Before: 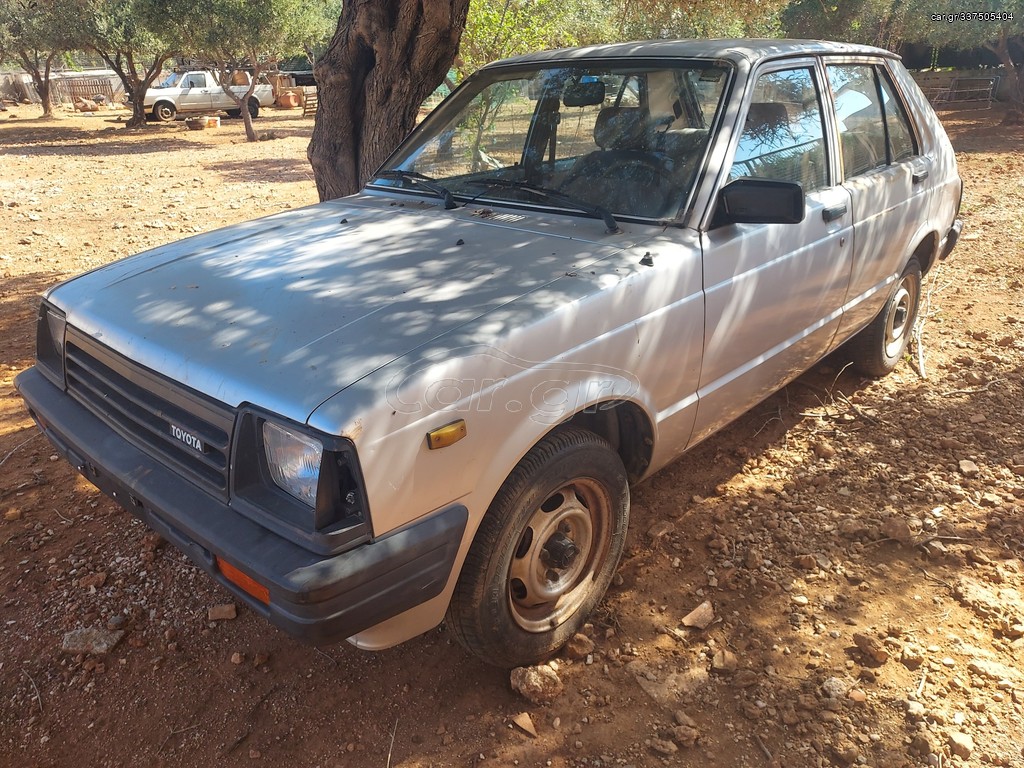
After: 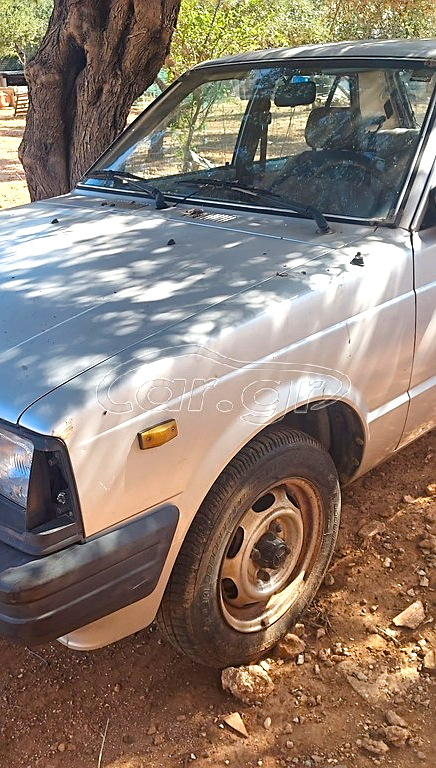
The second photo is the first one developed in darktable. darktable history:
crop: left 28.248%, right 29.164%
tone equalizer: on, module defaults
sharpen: on, module defaults
color zones: curves: ch0 [(0, 0.465) (0.092, 0.596) (0.289, 0.464) (0.429, 0.453) (0.571, 0.464) (0.714, 0.455) (0.857, 0.462) (1, 0.465)]
exposure: black level correction 0.001, exposure 0.499 EV, compensate highlight preservation false
local contrast: mode bilateral grid, contrast 20, coarseness 49, detail 119%, midtone range 0.2
color balance rgb: perceptual saturation grading › global saturation 20%, perceptual saturation grading › highlights -25.404%, perceptual saturation grading › shadows 25.803%
